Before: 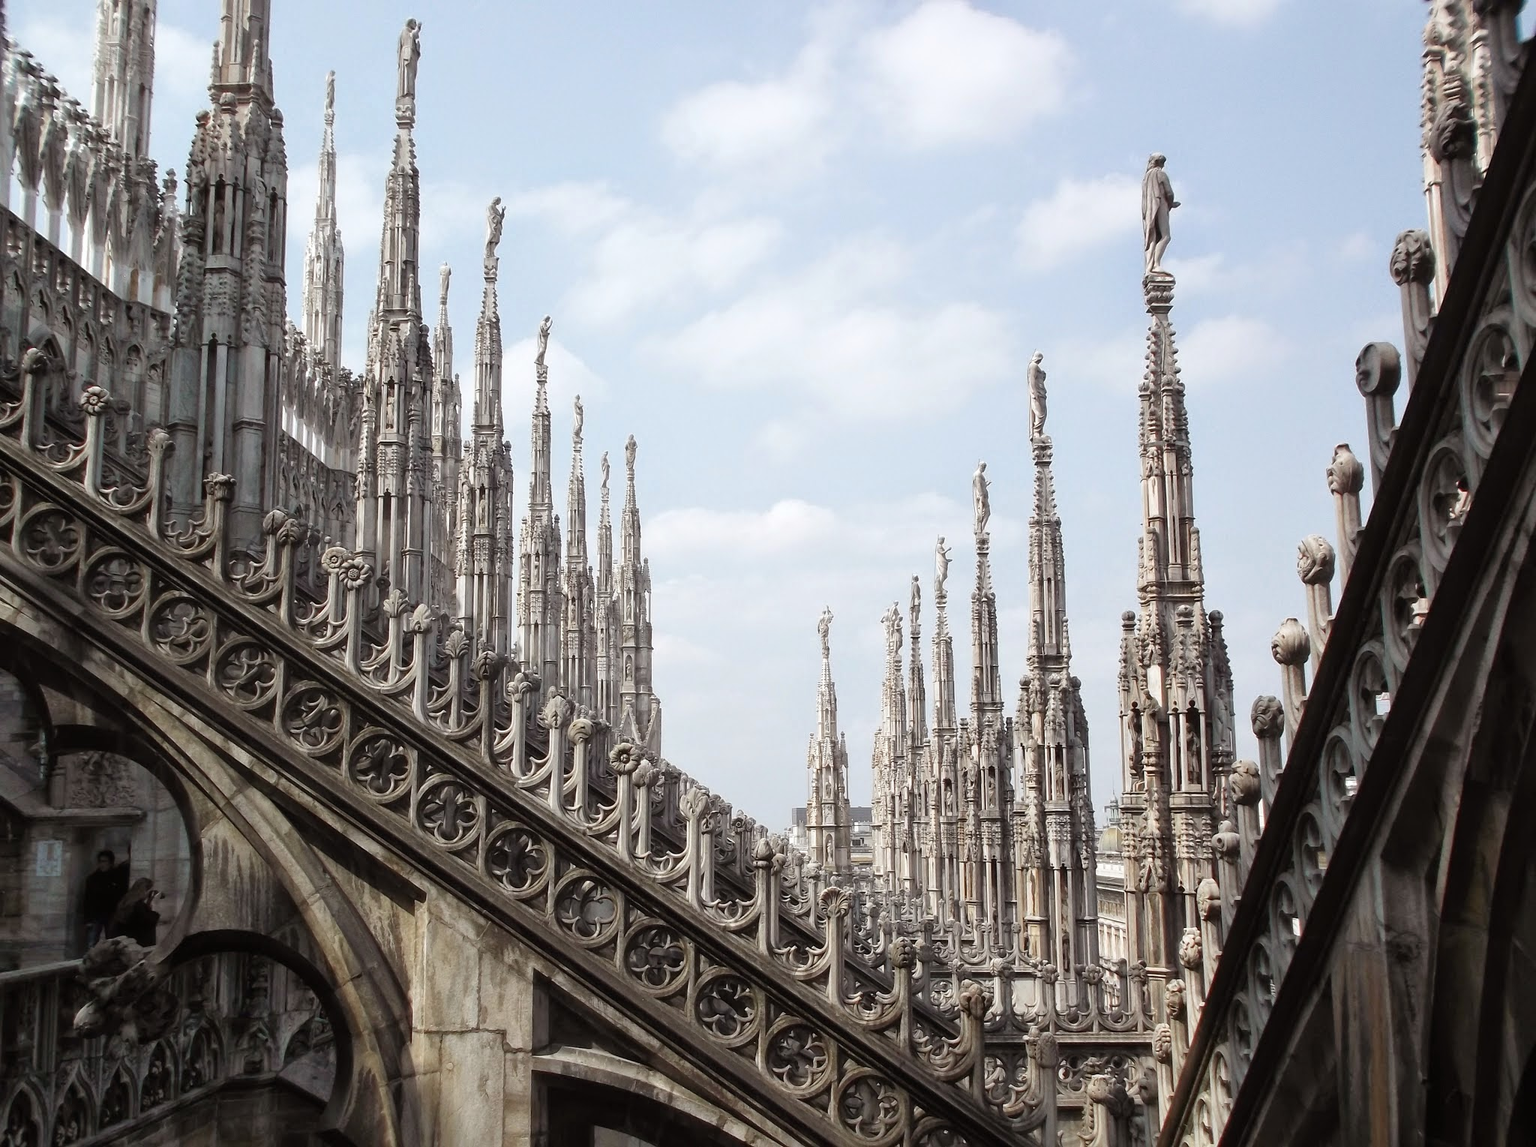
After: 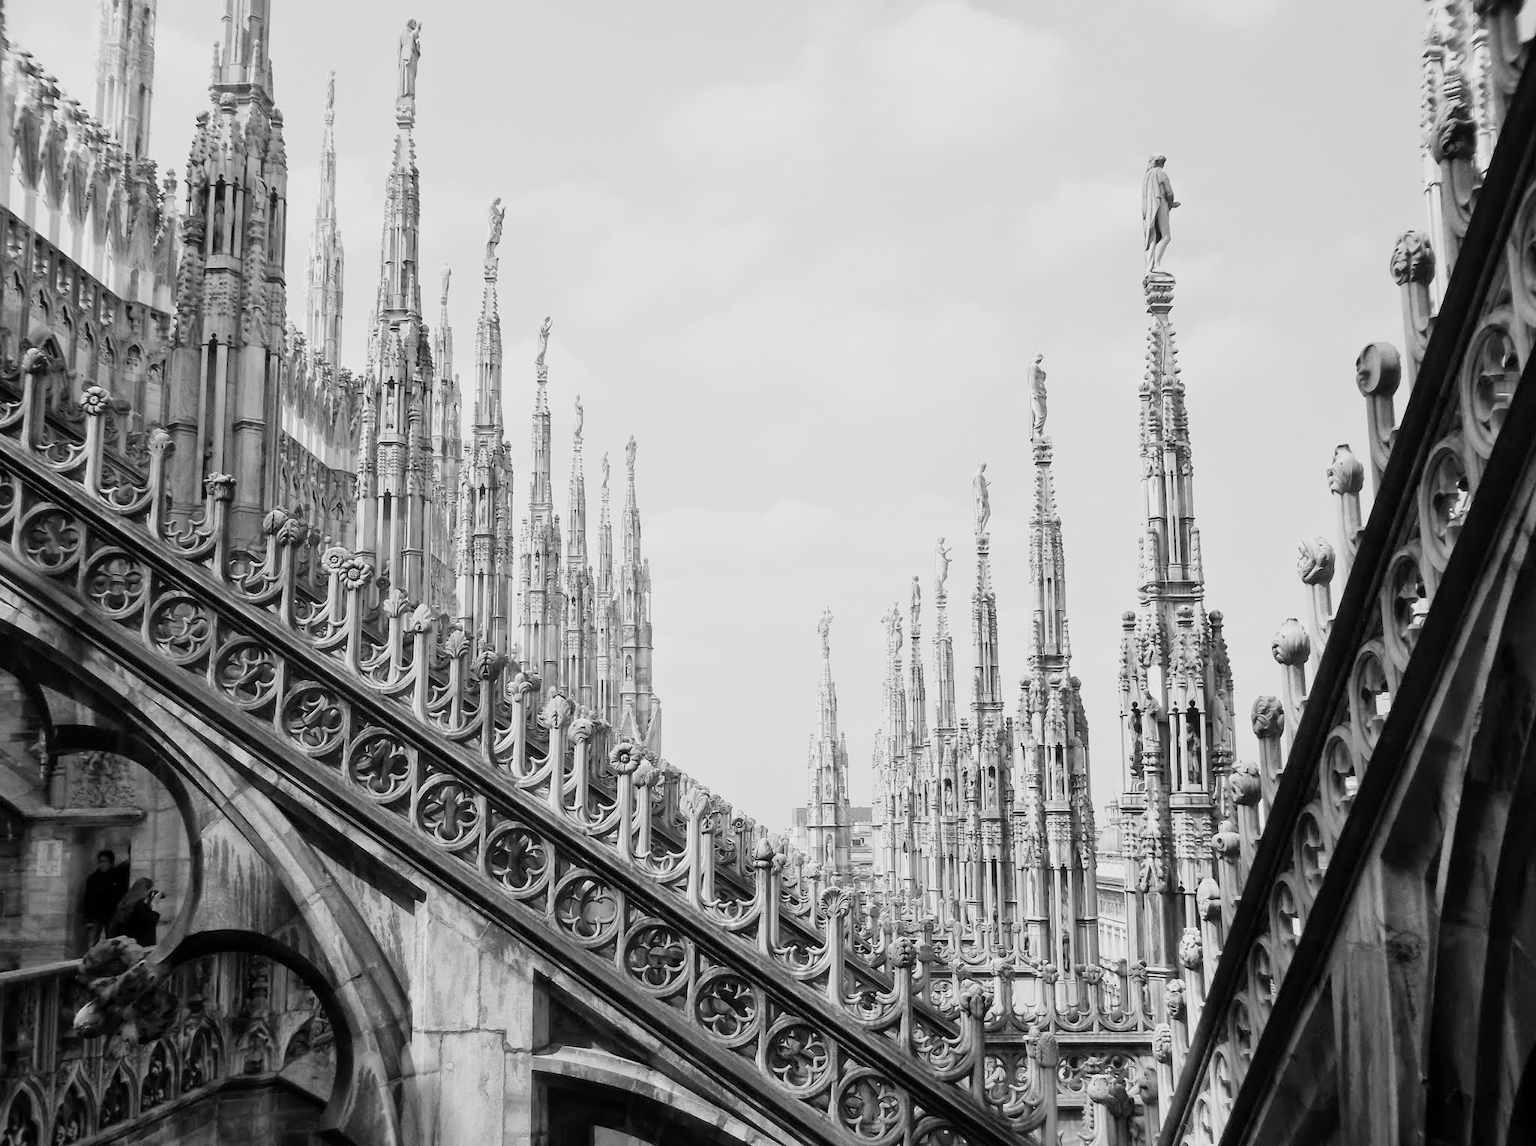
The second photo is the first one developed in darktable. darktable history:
color balance rgb: shadows lift › chroma 1%, shadows lift › hue 113°, highlights gain › chroma 0.2%, highlights gain › hue 333°, perceptual saturation grading › global saturation 20%, perceptual saturation grading › highlights -50%, perceptual saturation grading › shadows 25%, contrast -10%
exposure: black level correction 0.001, exposure 0.5 EV, compensate exposure bias true, compensate highlight preservation false
filmic rgb: middle gray luminance 18.42%, black relative exposure -11.25 EV, white relative exposure 3.75 EV, threshold 6 EV, target black luminance 0%, hardness 5.87, latitude 57.4%, contrast 0.963, shadows ↔ highlights balance 49.98%, add noise in highlights 0, preserve chrominance luminance Y, color science v3 (2019), use custom middle-gray values true, iterations of high-quality reconstruction 0, contrast in highlights soft, enable highlight reconstruction true
monochrome: a 30.25, b 92.03
white balance: red 1.08, blue 0.791
contrast brightness saturation: contrast 0.2, brightness 0.16, saturation 0.22
